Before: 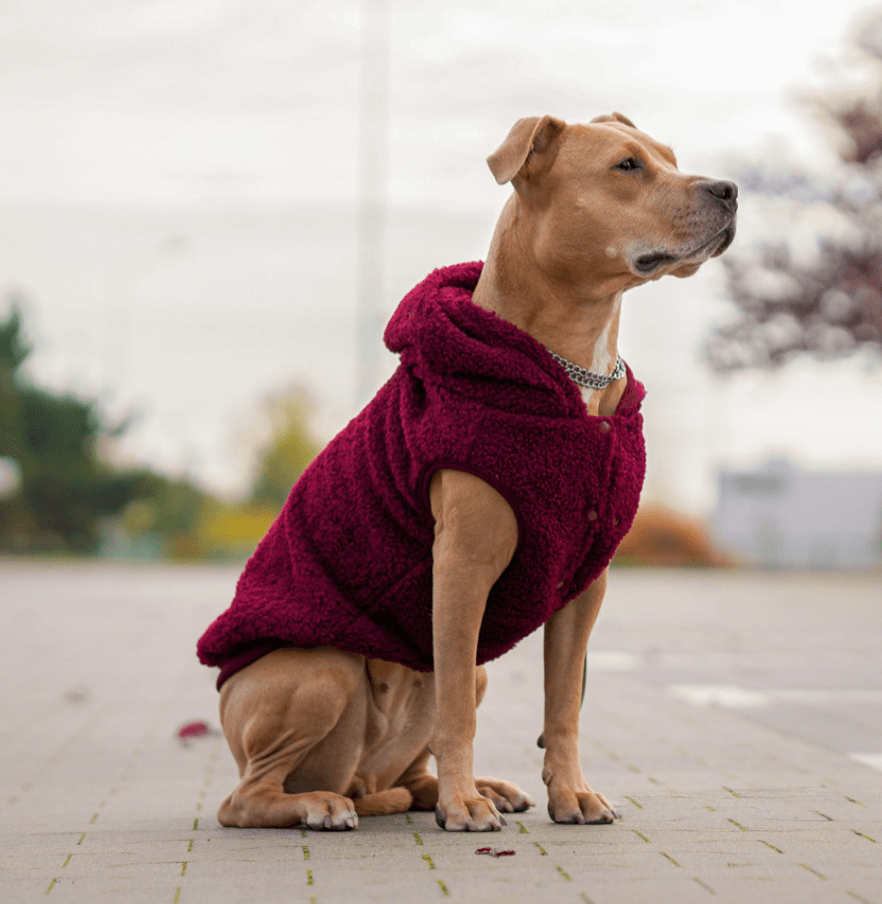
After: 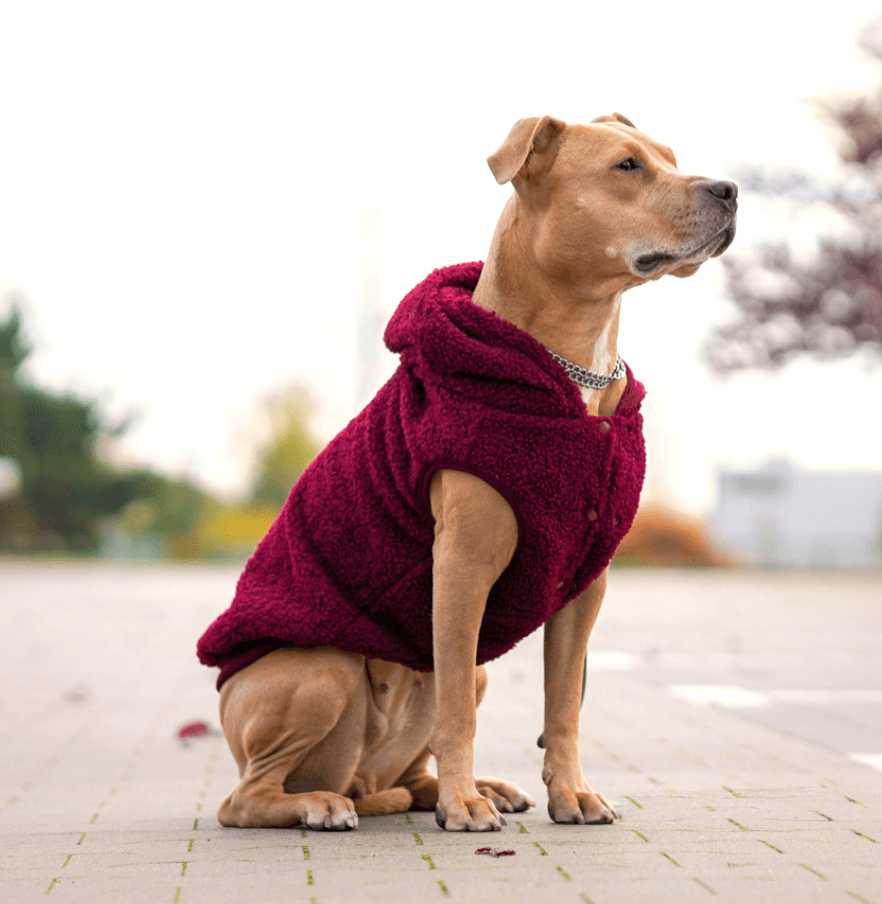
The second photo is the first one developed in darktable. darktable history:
exposure: exposure 0.49 EV, compensate exposure bias true, compensate highlight preservation false
